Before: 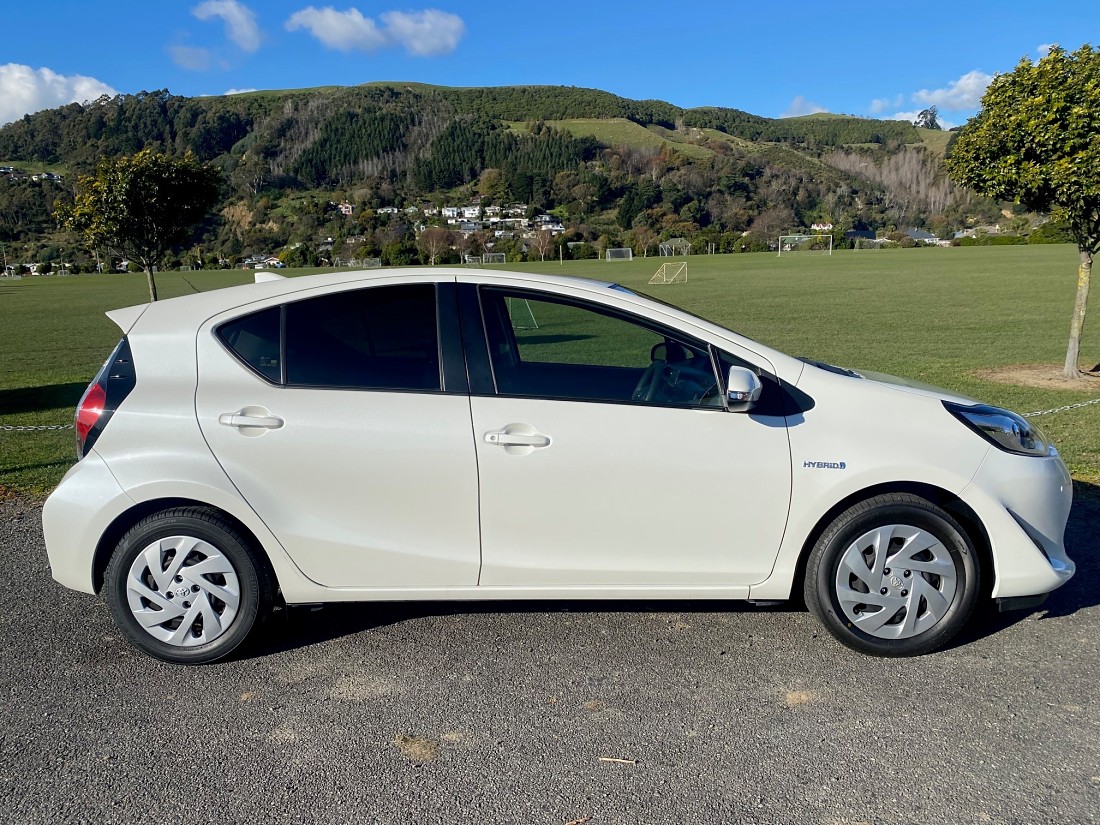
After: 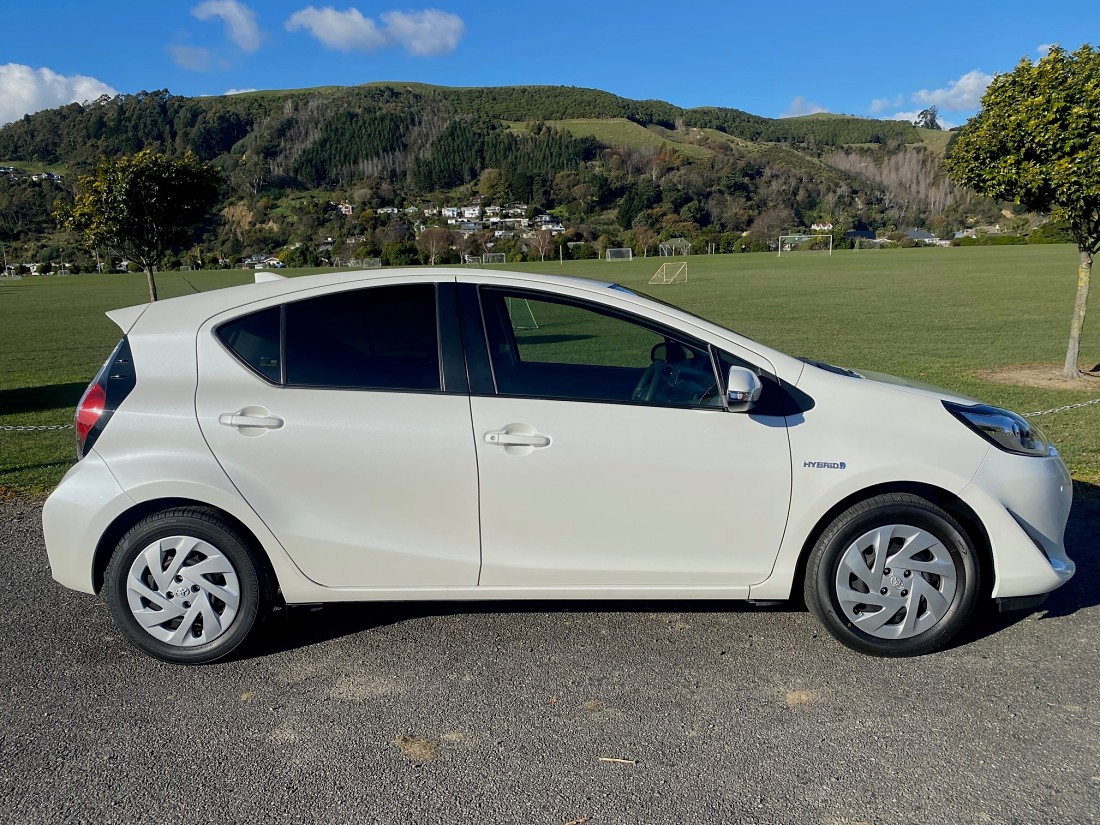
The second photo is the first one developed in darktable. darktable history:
exposure: exposure -0.213 EV, compensate exposure bias true, compensate highlight preservation false
